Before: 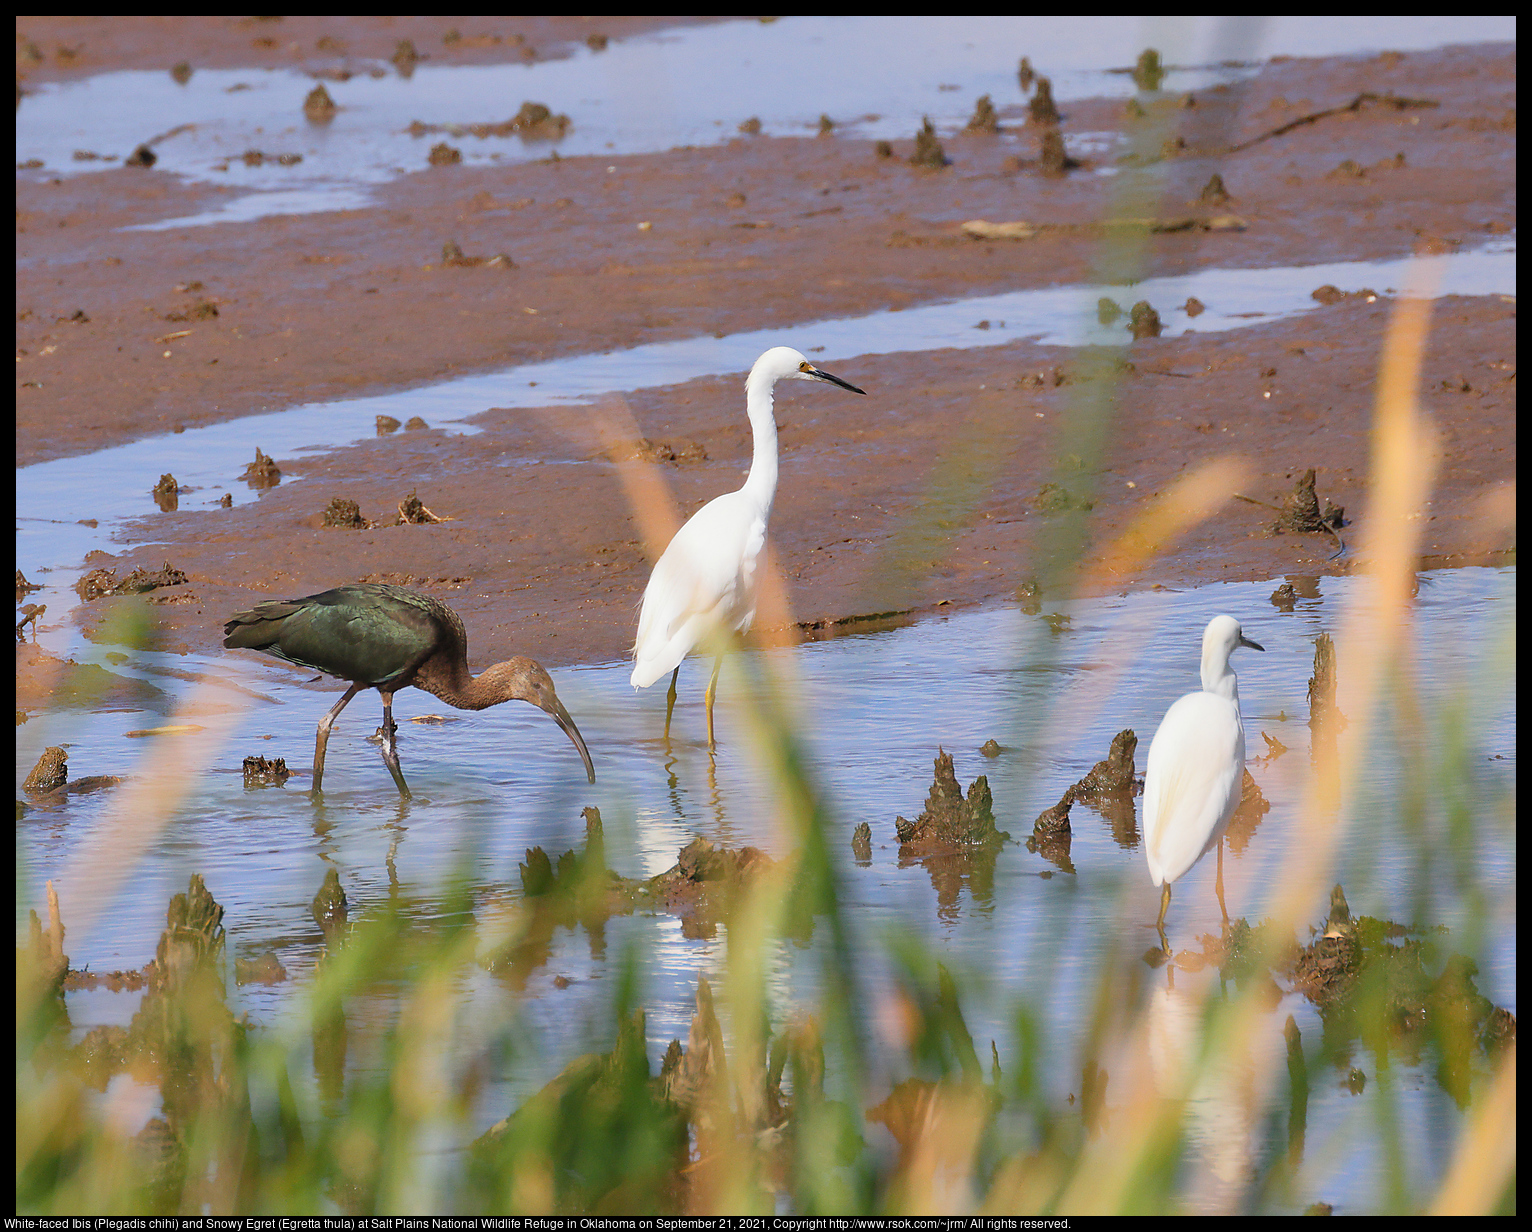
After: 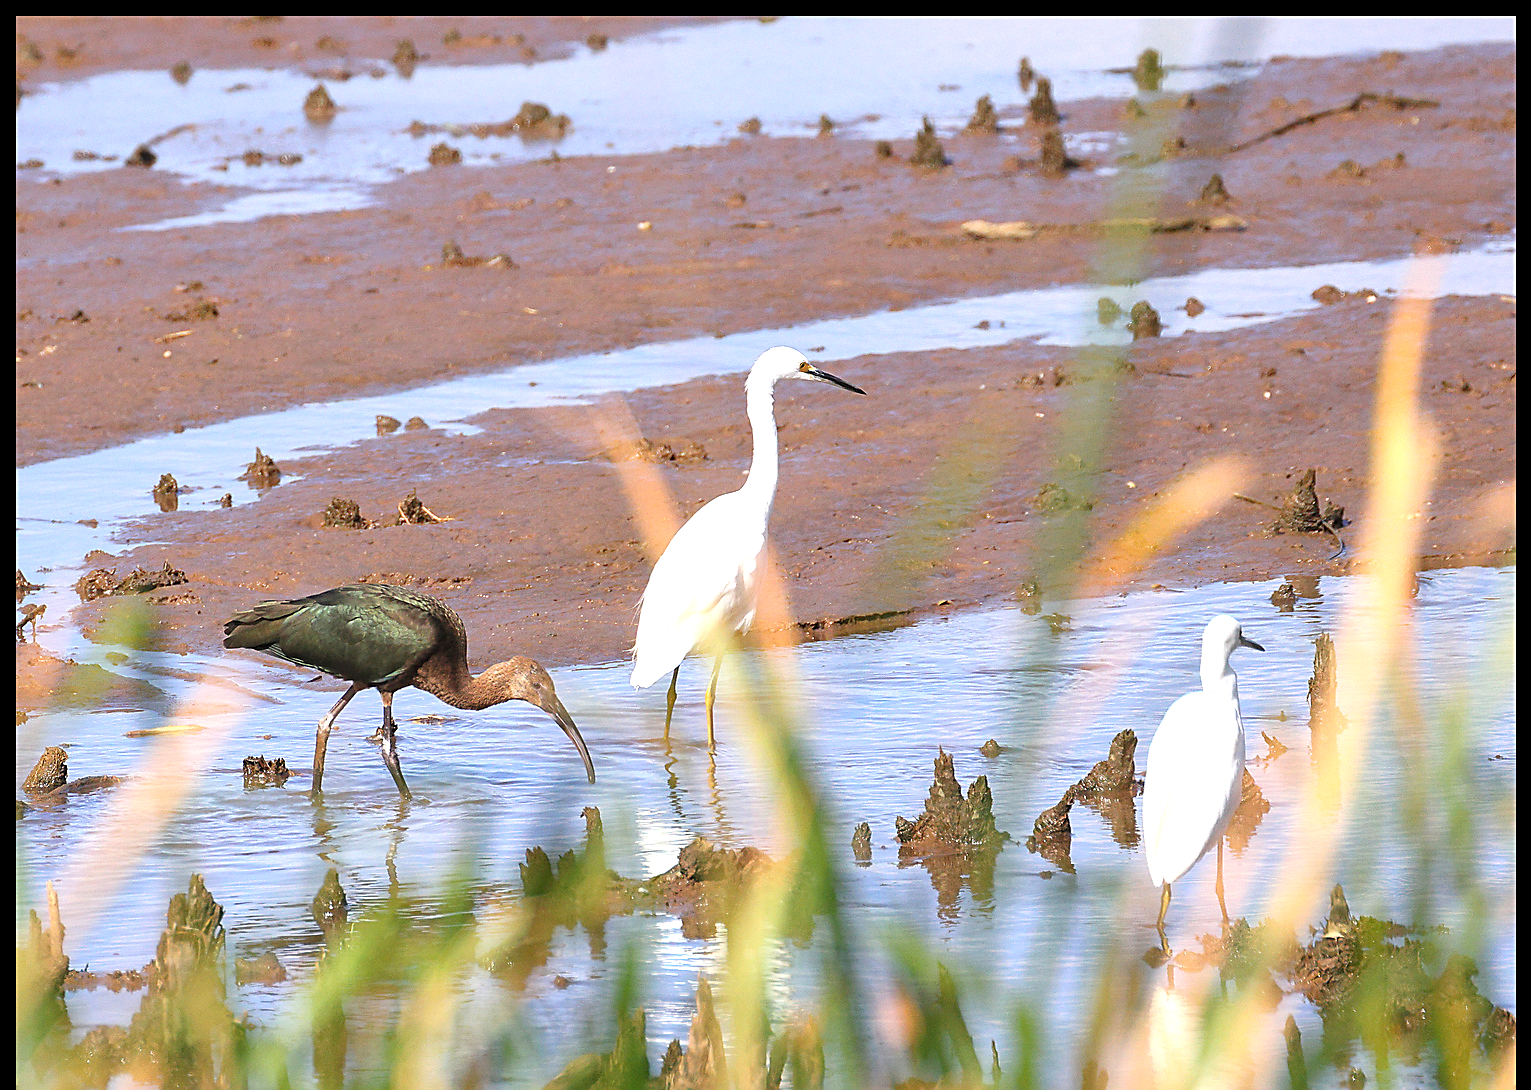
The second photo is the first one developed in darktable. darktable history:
sharpen: on, module defaults
crop and rotate: top 0%, bottom 11.458%
exposure: exposure 0.749 EV, compensate highlight preservation false
local contrast: highlights 103%, shadows 101%, detail 120%, midtone range 0.2
